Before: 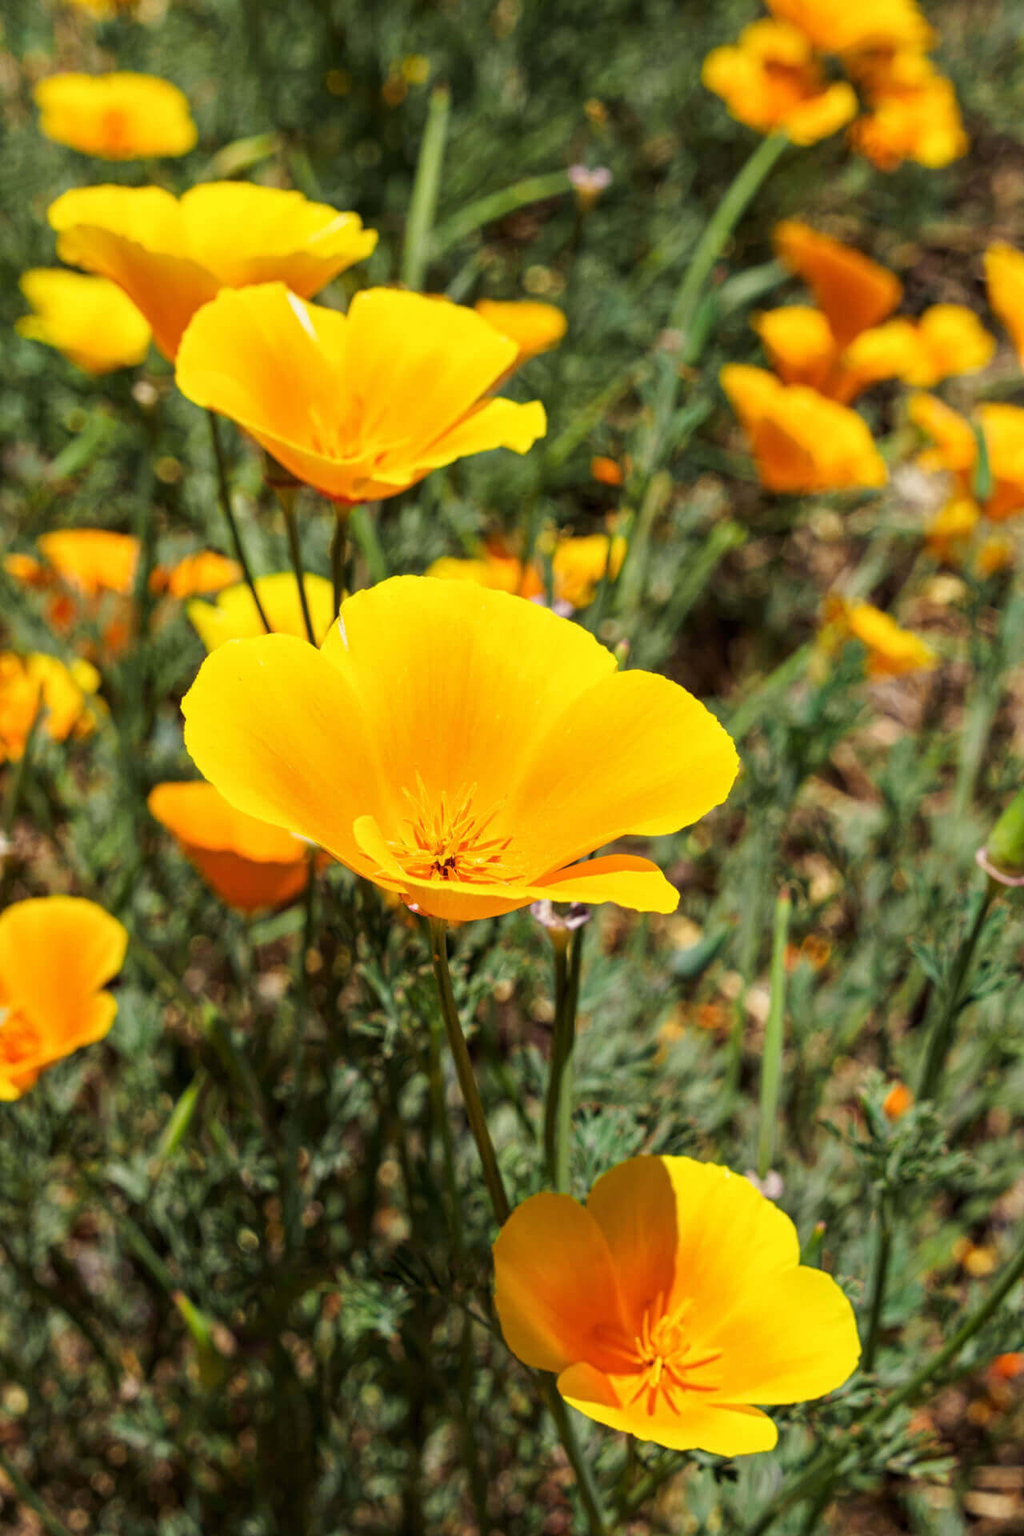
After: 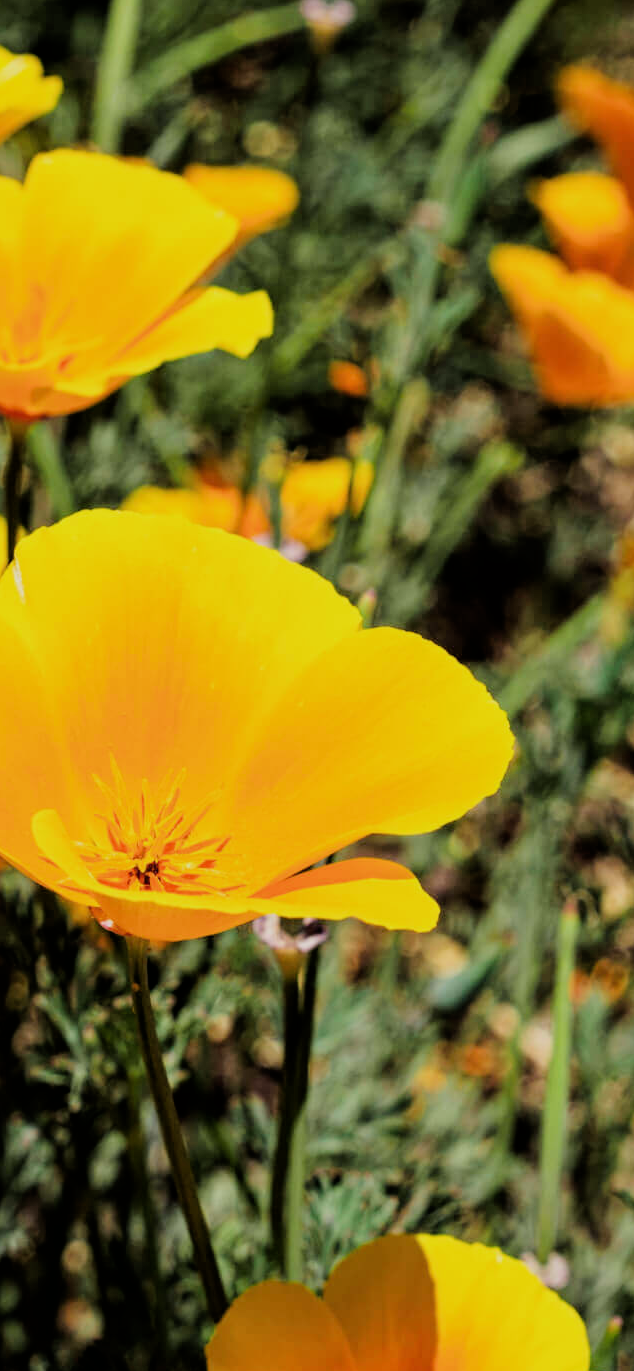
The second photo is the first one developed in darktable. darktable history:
crop: left 32.075%, top 10.976%, right 18.355%, bottom 17.596%
filmic rgb: black relative exposure -5 EV, hardness 2.88, contrast 1.2
